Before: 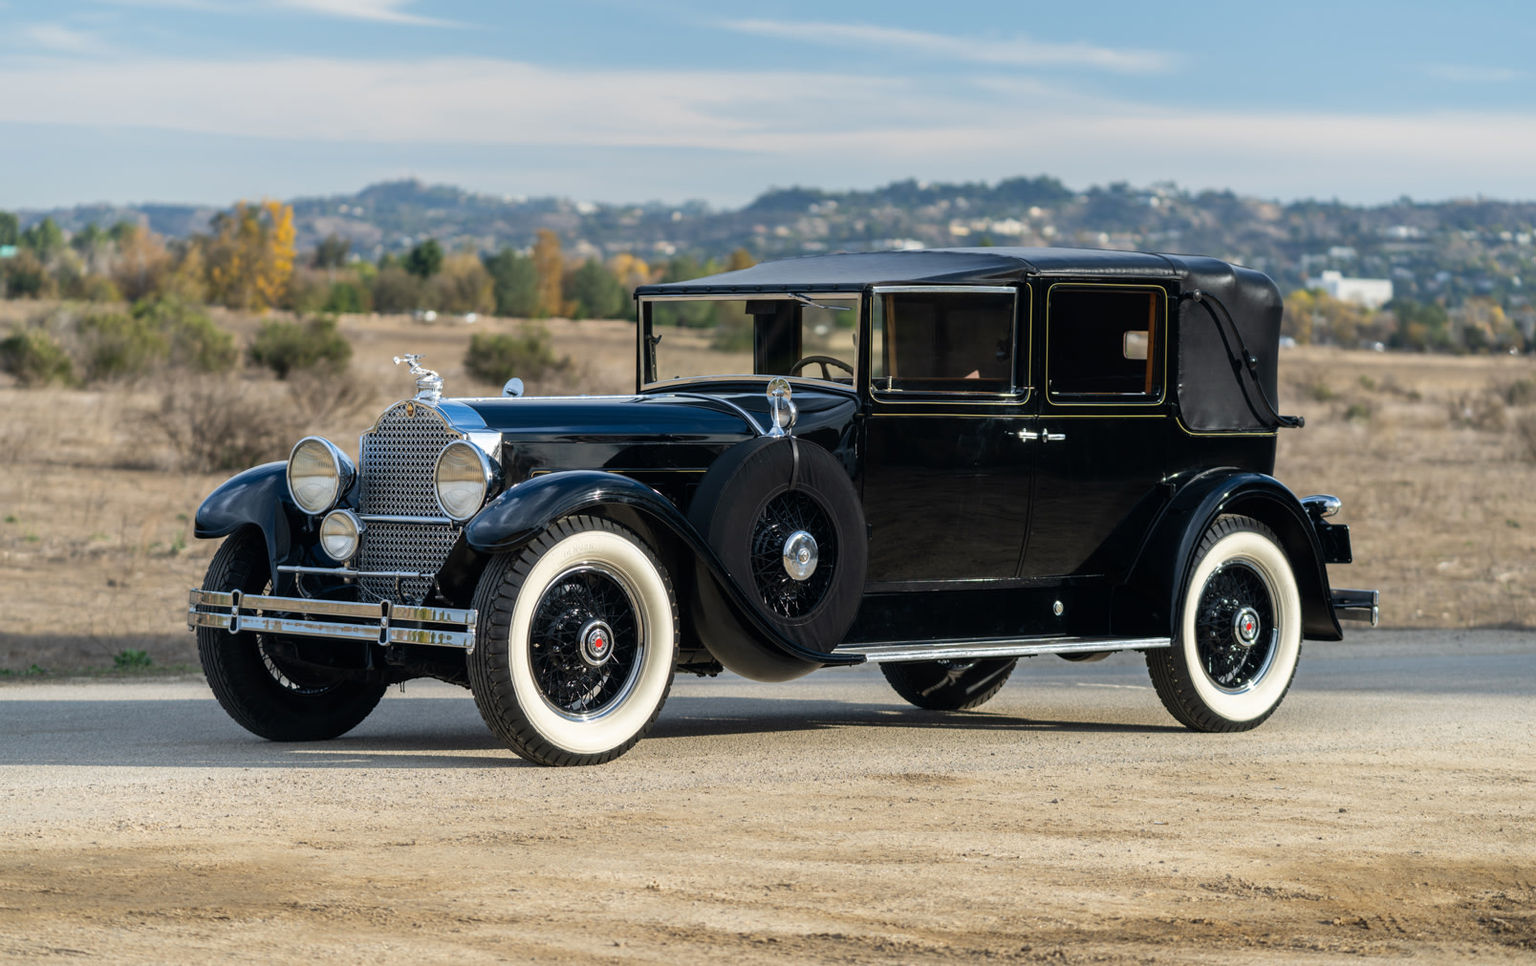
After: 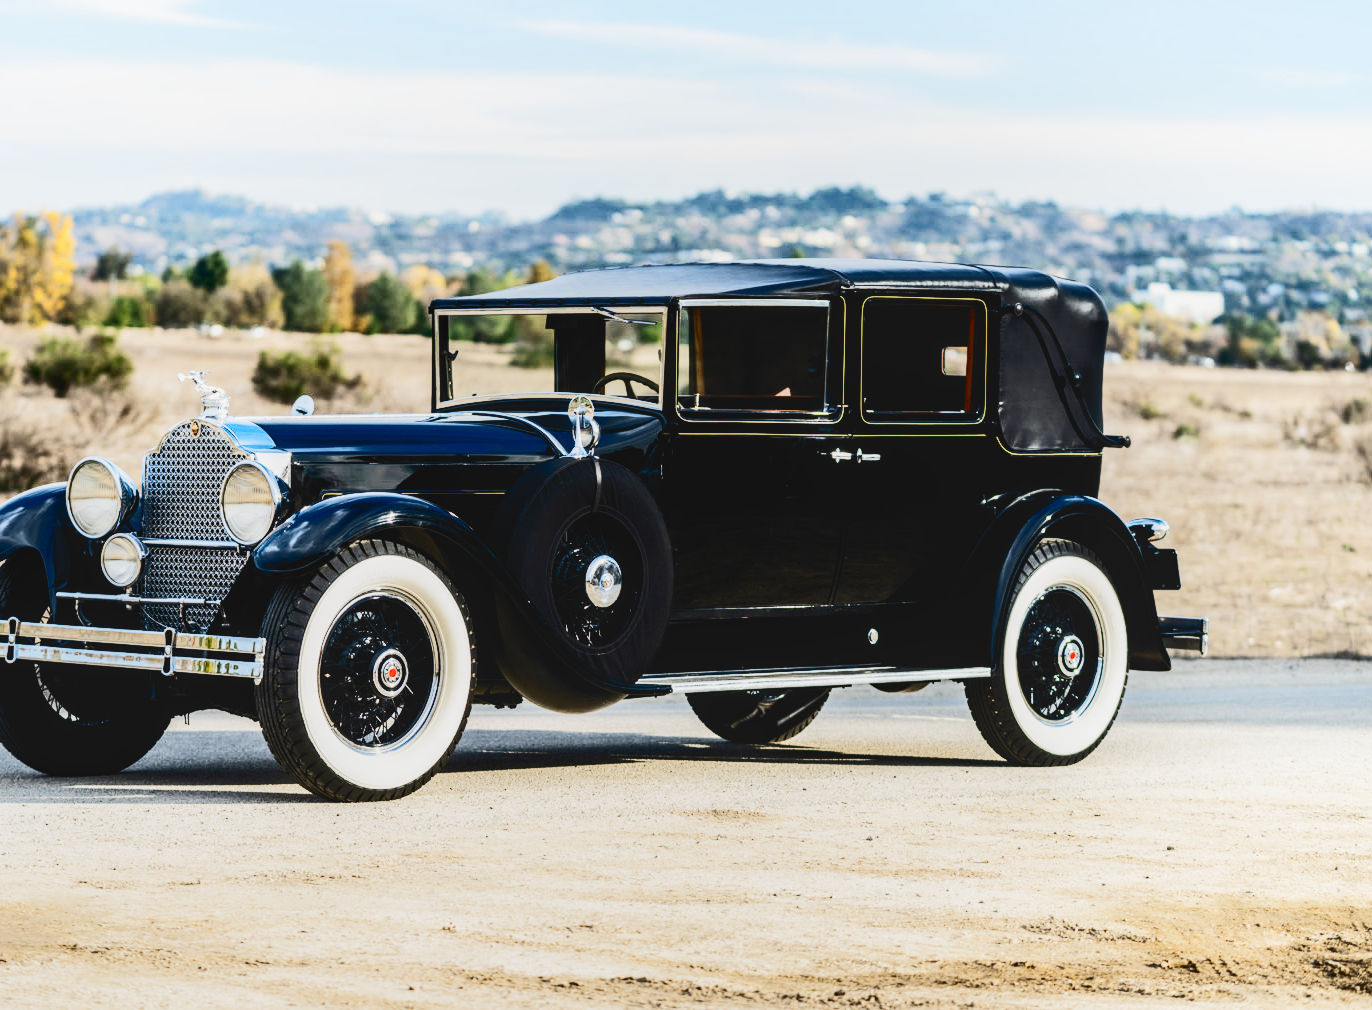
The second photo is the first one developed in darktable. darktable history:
contrast brightness saturation: contrast 0.276
tone curve: curves: ch0 [(0, 0) (0.003, 0.003) (0.011, 0.009) (0.025, 0.018) (0.044, 0.028) (0.069, 0.038) (0.1, 0.049) (0.136, 0.062) (0.177, 0.089) (0.224, 0.123) (0.277, 0.165) (0.335, 0.223) (0.399, 0.293) (0.468, 0.385) (0.543, 0.497) (0.623, 0.613) (0.709, 0.716) (0.801, 0.802) (0.898, 0.887) (1, 1)], color space Lab, linked channels, preserve colors none
filmic rgb: black relative exposure -5.06 EV, white relative exposure 3.96 EV, threshold 5.98 EV, hardness 2.88, contrast 1.299, preserve chrominance no, color science v4 (2020), iterations of high-quality reconstruction 10, type of noise poissonian, enable highlight reconstruction true
exposure: exposure 0.607 EV, compensate exposure bias true, compensate highlight preservation false
crop and rotate: left 14.617%
local contrast: detail 109%
levels: levels [0, 0.43, 0.984]
